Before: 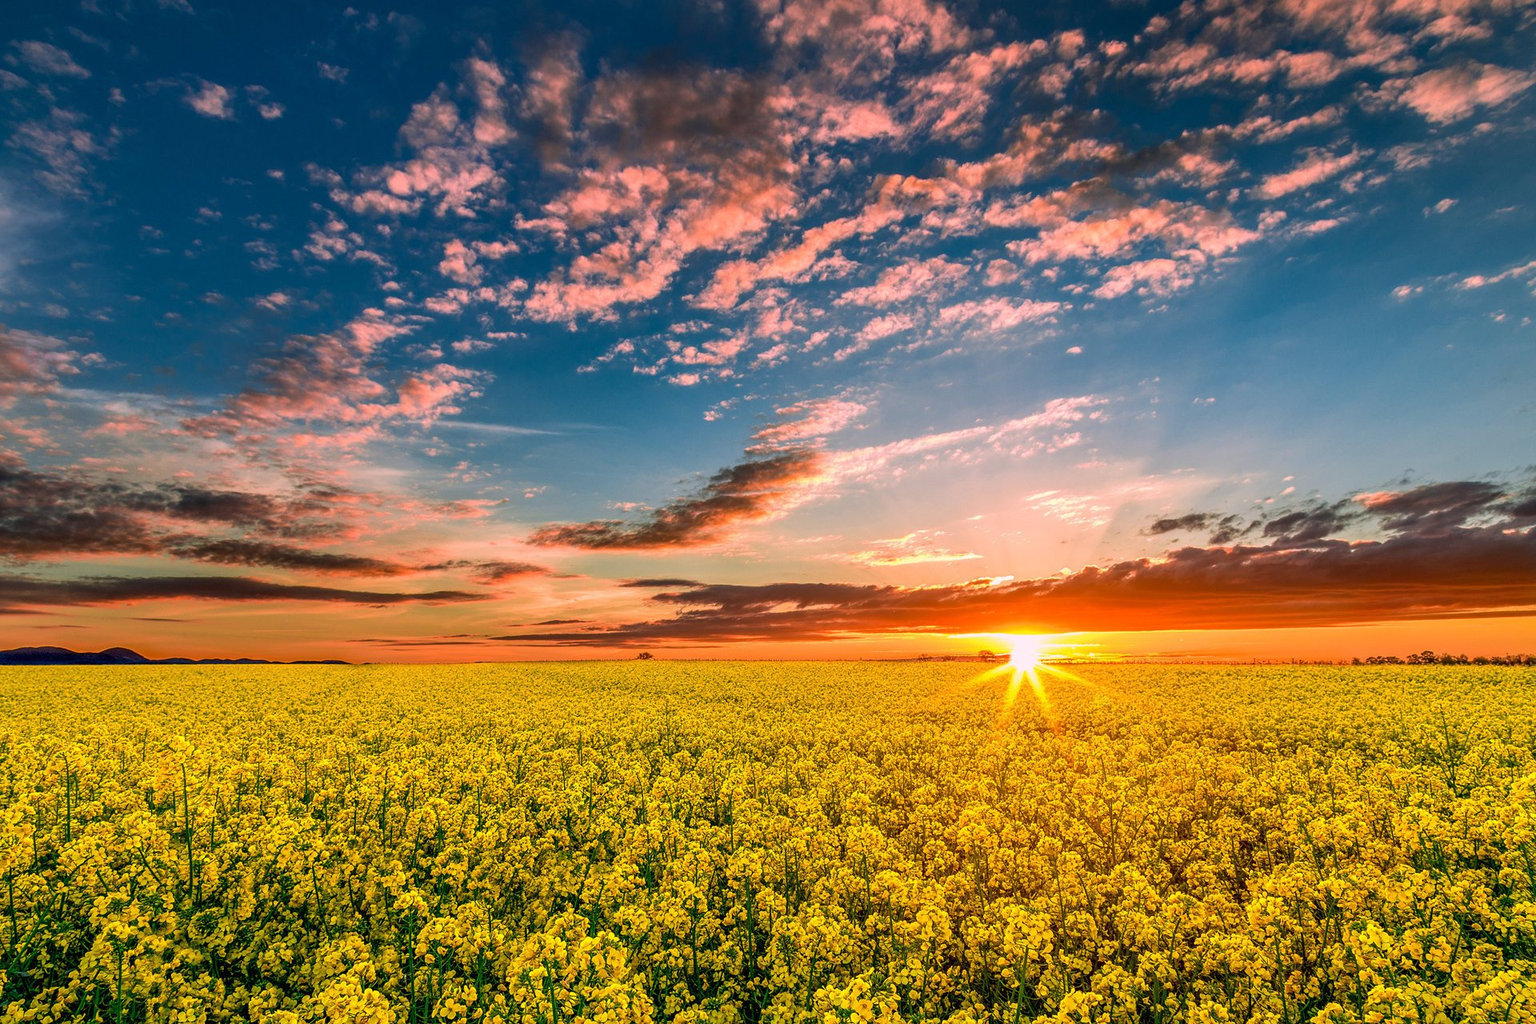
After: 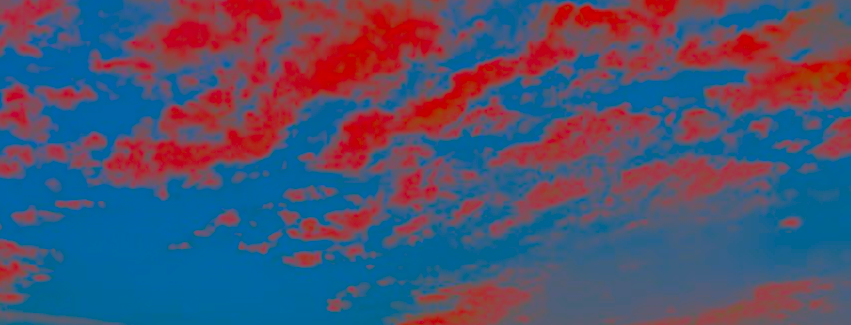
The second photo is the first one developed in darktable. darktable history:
exposure: exposure -0.014 EV, compensate highlight preservation false
crop: left 28.833%, top 16.827%, right 26.829%, bottom 57.756%
contrast brightness saturation: contrast -0.977, brightness -0.176, saturation 0.762
